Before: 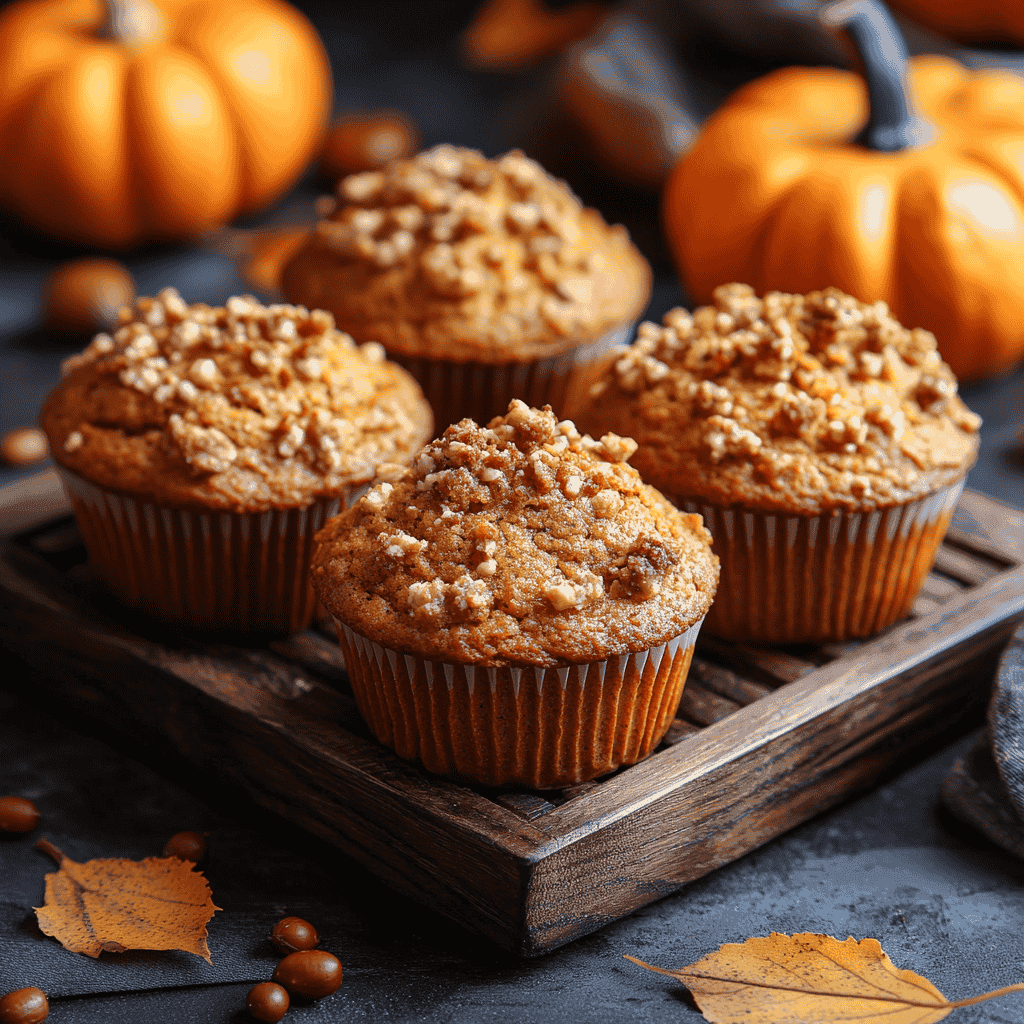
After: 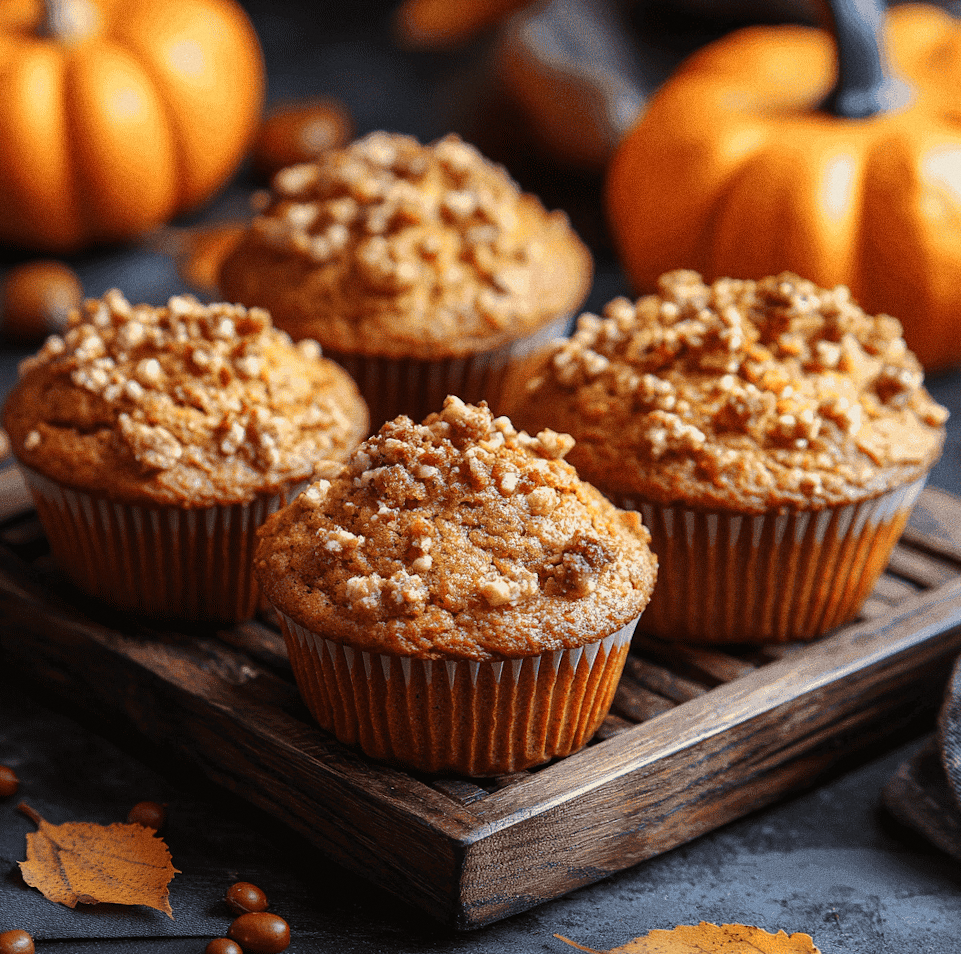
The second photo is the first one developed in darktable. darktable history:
rotate and perspective: rotation 0.062°, lens shift (vertical) 0.115, lens shift (horizontal) -0.133, crop left 0.047, crop right 0.94, crop top 0.061, crop bottom 0.94
grain: on, module defaults
crop and rotate: left 0.614%, top 0.179%, bottom 0.309%
